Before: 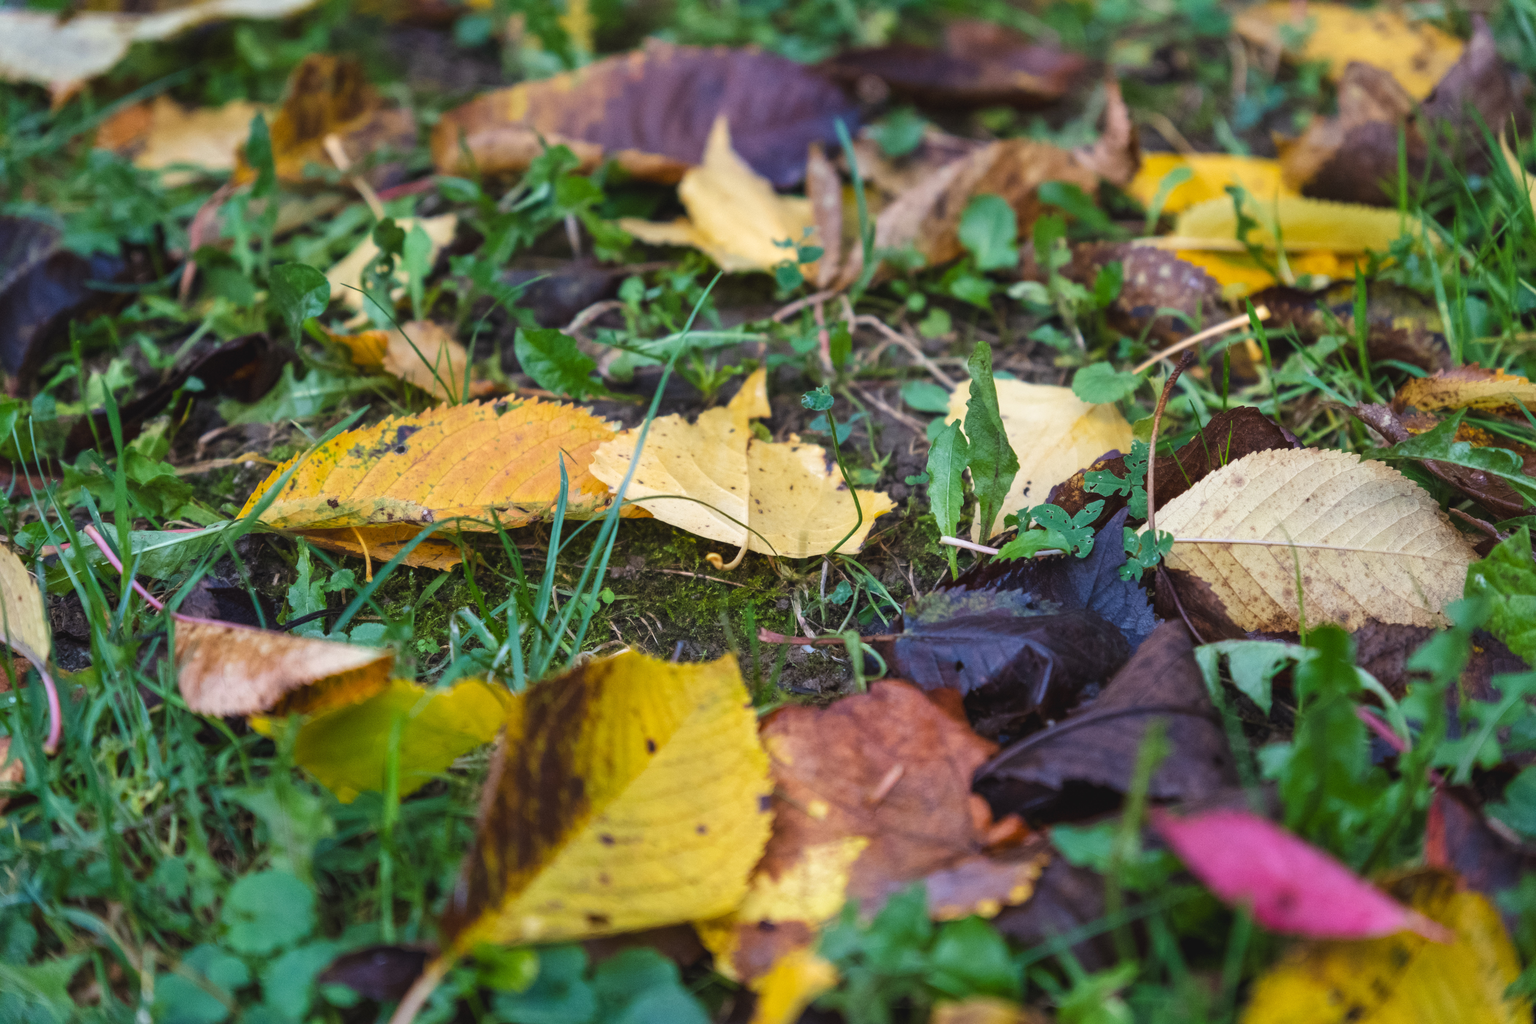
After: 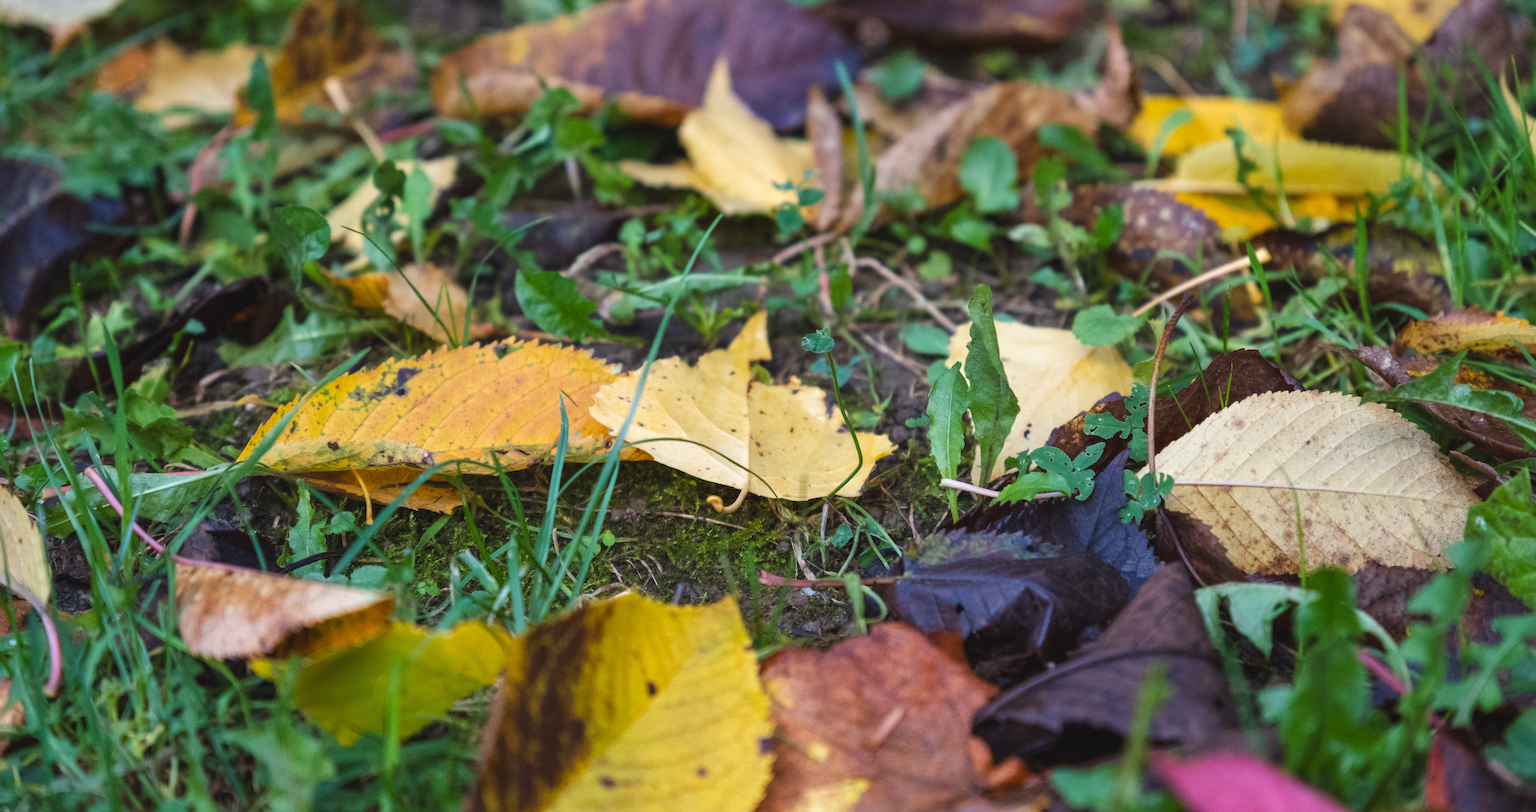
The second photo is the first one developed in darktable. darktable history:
tone equalizer: on, module defaults
crop and rotate: top 5.667%, bottom 14.937%
grain: coarseness 0.09 ISO, strength 10%
white balance: emerald 1
